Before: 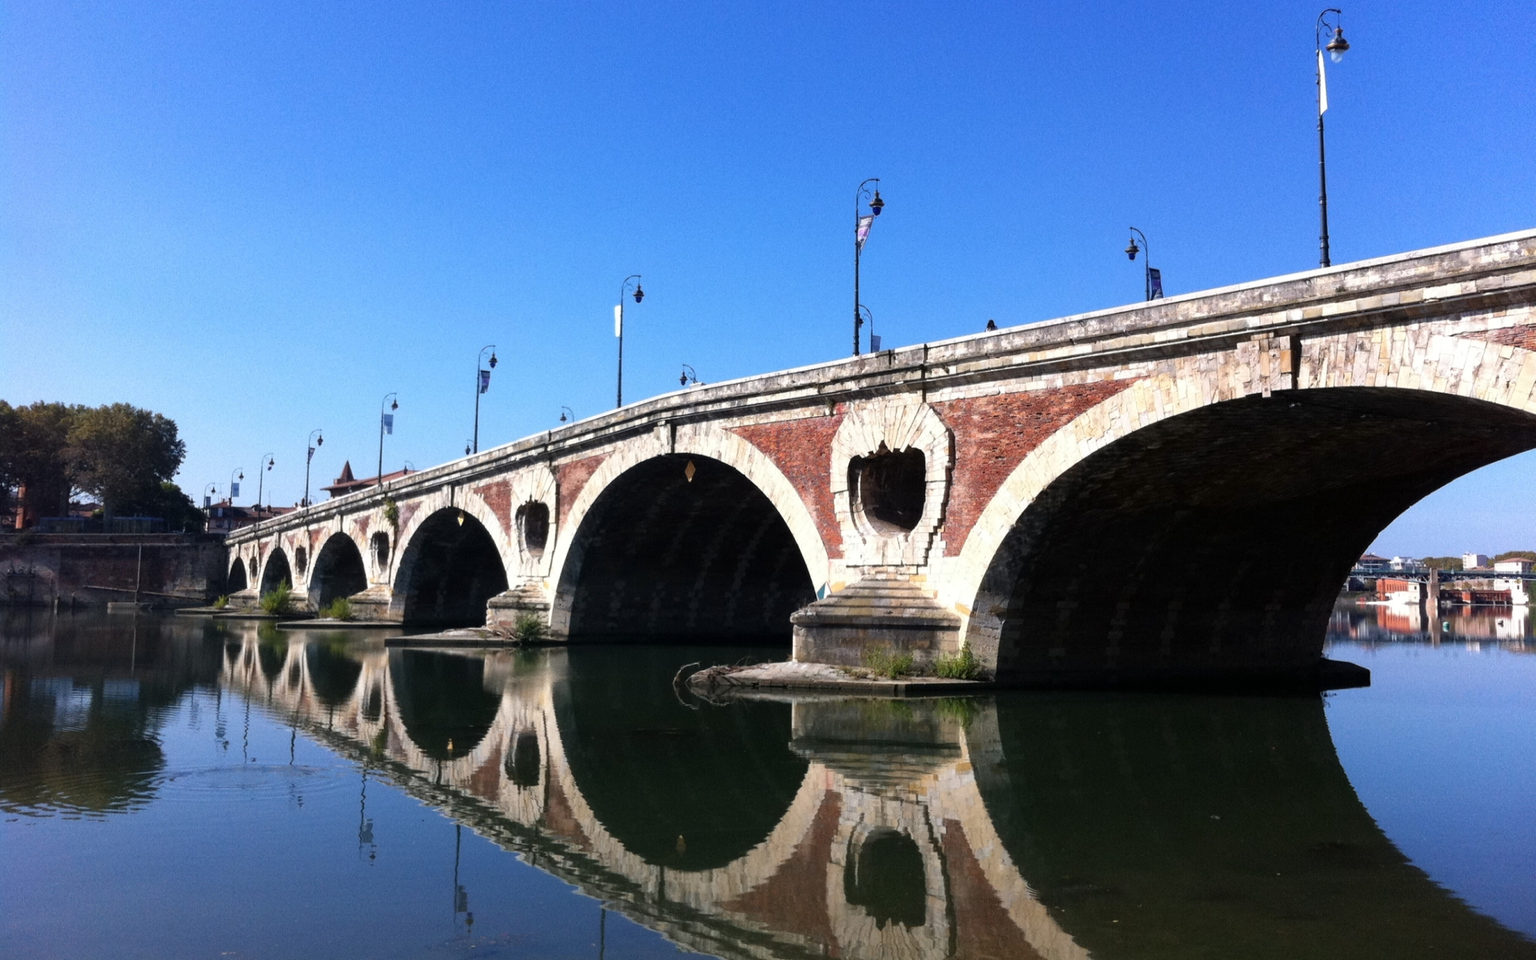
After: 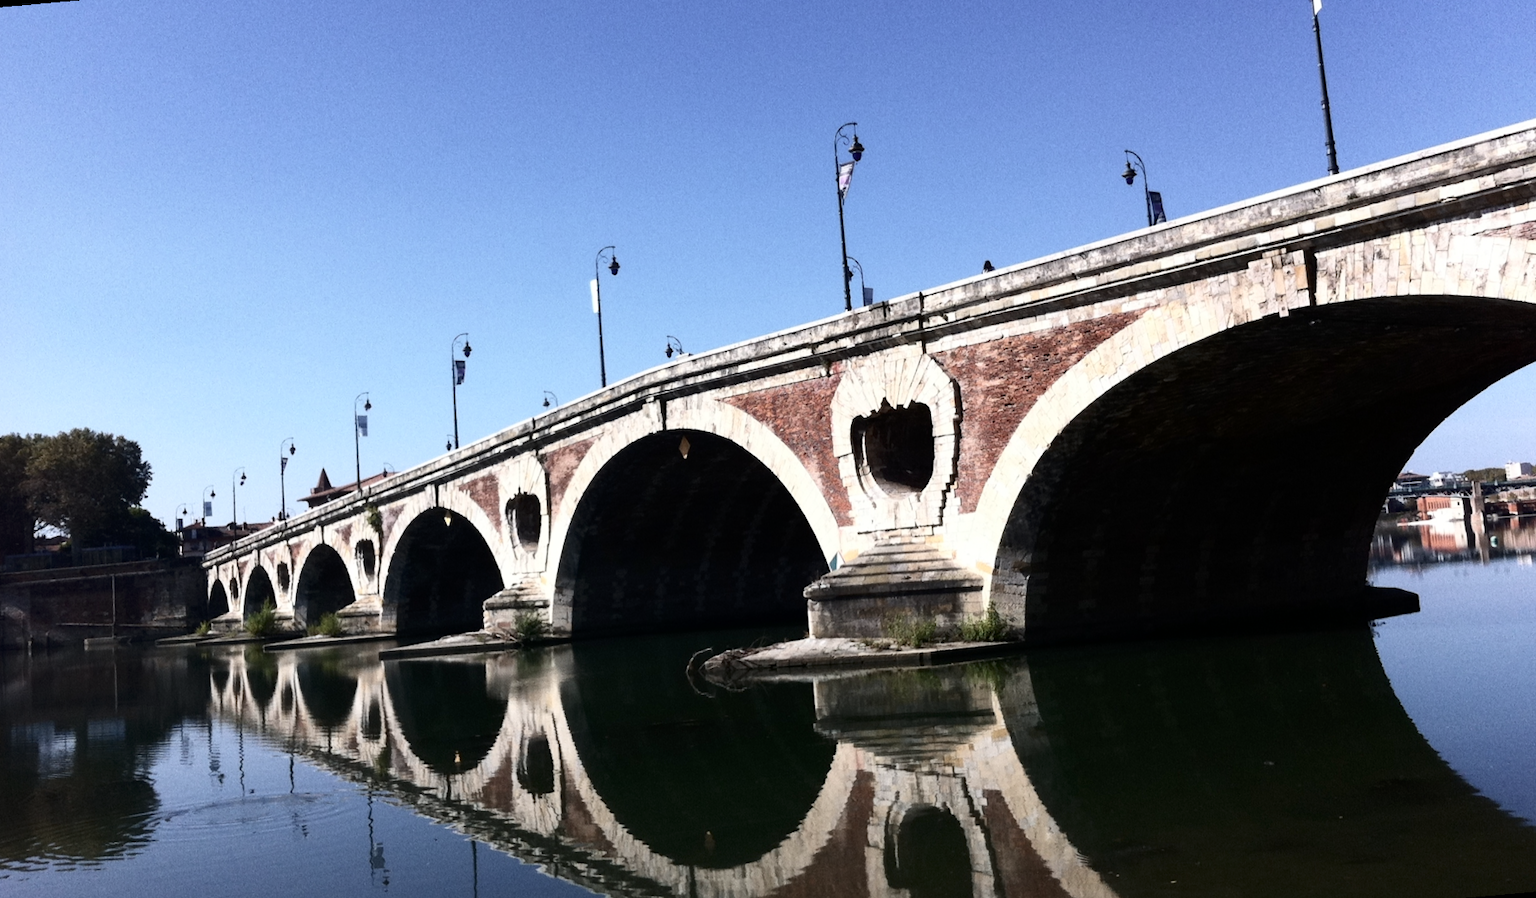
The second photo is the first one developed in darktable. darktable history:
rotate and perspective: rotation -5°, crop left 0.05, crop right 0.952, crop top 0.11, crop bottom 0.89
contrast brightness saturation: contrast 0.25, saturation -0.31
